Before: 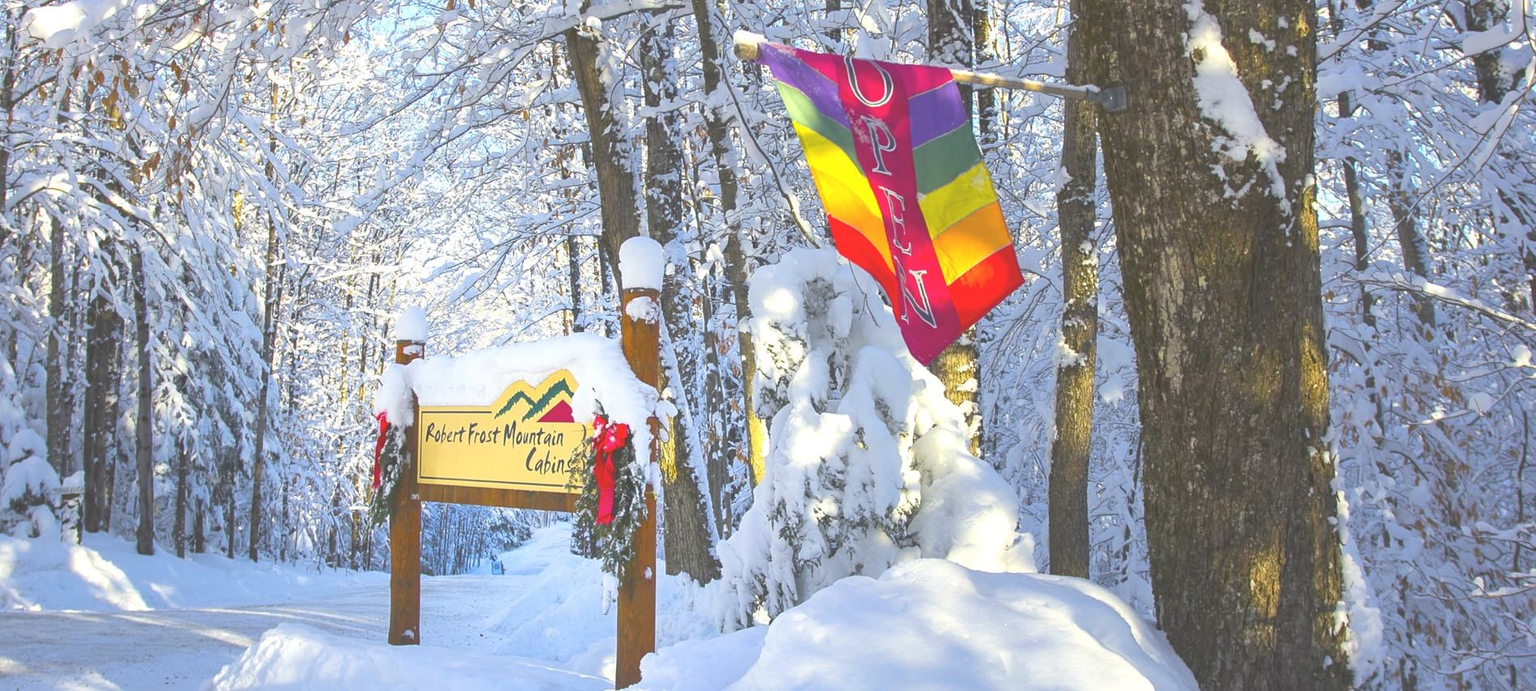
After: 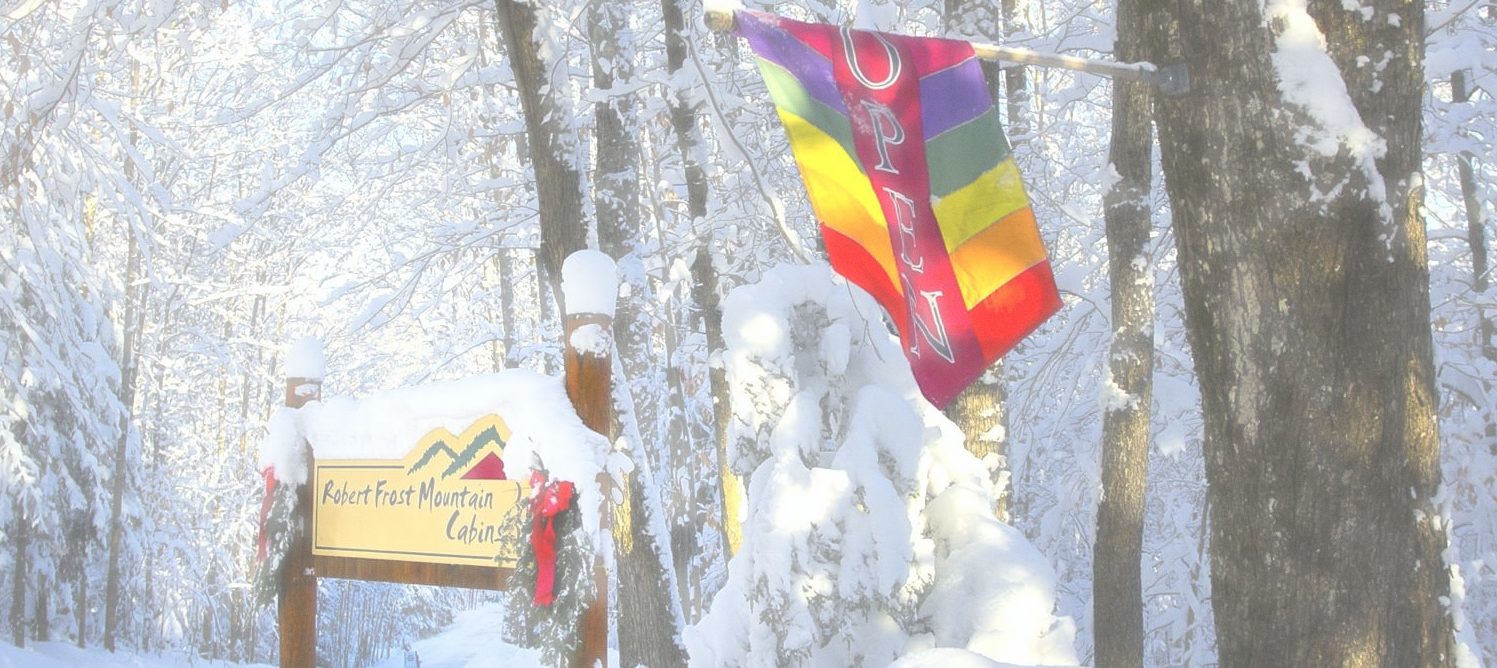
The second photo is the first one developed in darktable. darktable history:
grain: coarseness 0.09 ISO, strength 10%
haze removal: strength -0.9, distance 0.225, compatibility mode true, adaptive false
crop and rotate: left 10.77%, top 5.1%, right 10.41%, bottom 16.76%
